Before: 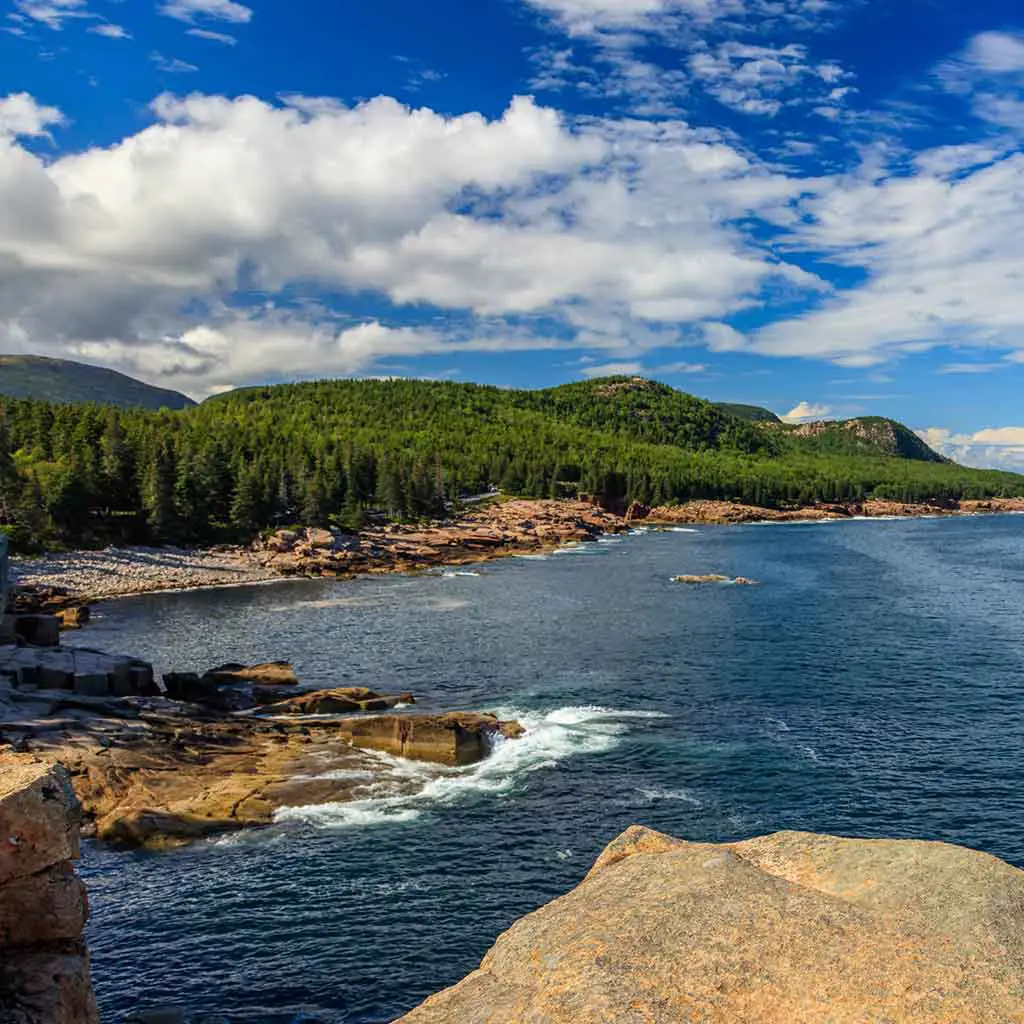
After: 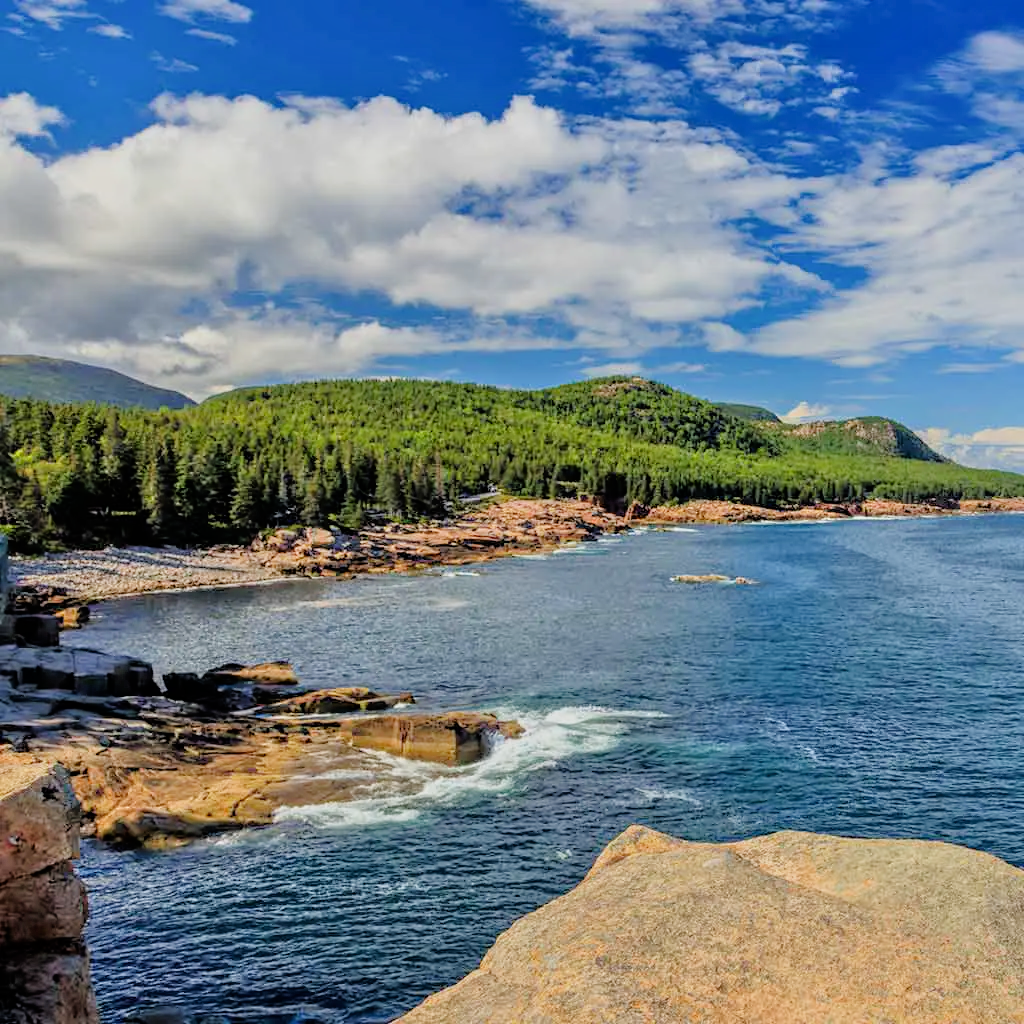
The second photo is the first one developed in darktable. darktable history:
filmic rgb: black relative exposure -8.15 EV, white relative exposure 3.76 EV, hardness 4.46
tone equalizer: -7 EV 0.15 EV, -6 EV 0.6 EV, -5 EV 1.15 EV, -4 EV 1.33 EV, -3 EV 1.15 EV, -2 EV 0.6 EV, -1 EV 0.15 EV, mask exposure compensation -0.5 EV
